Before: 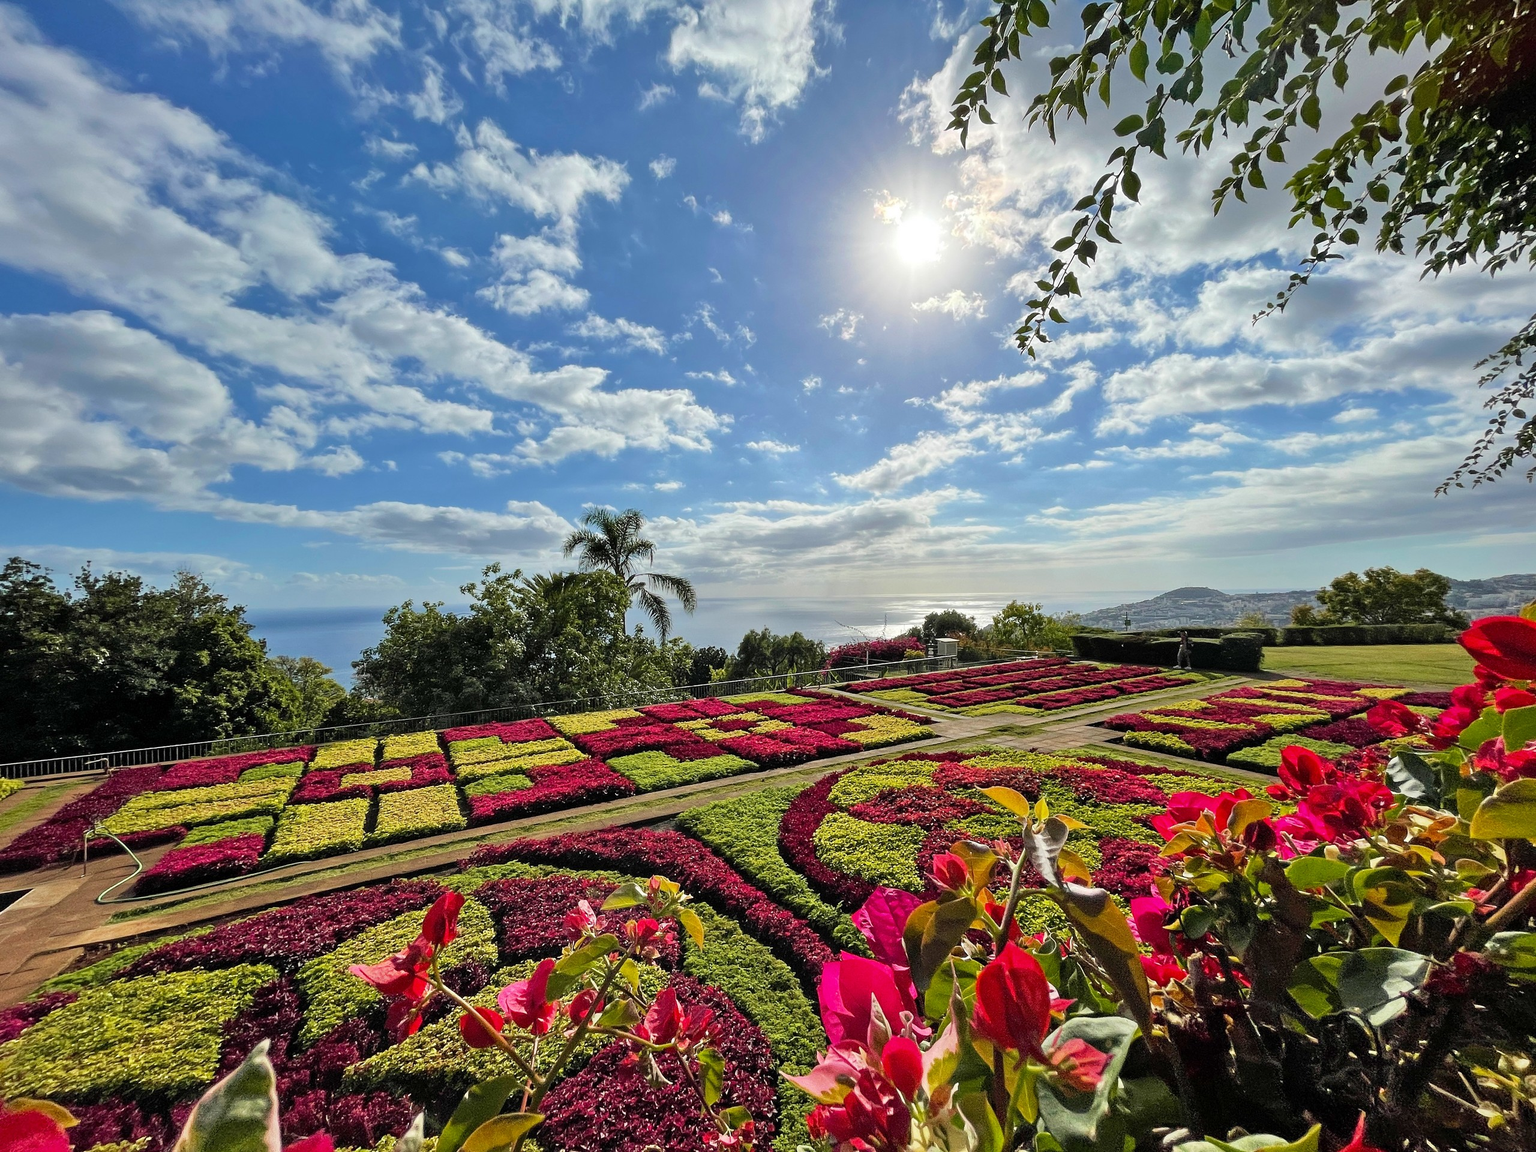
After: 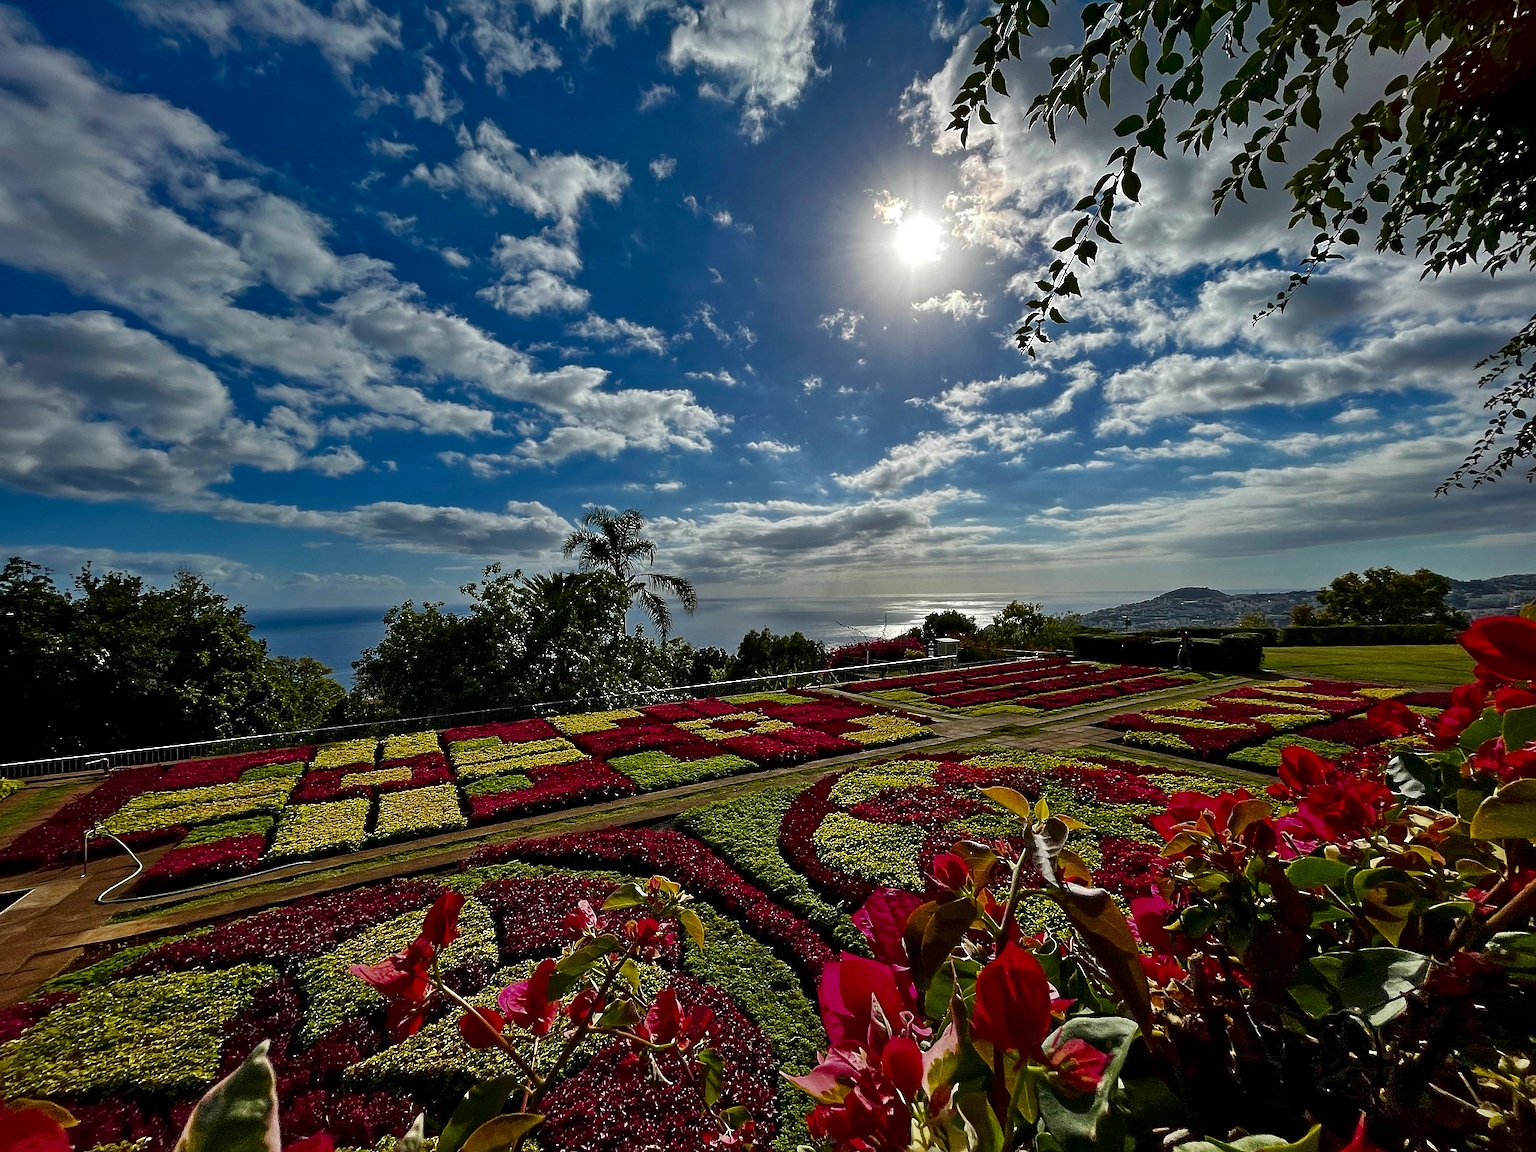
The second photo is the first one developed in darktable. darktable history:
sharpen: radius 1.025
contrast brightness saturation: brightness -0.512
